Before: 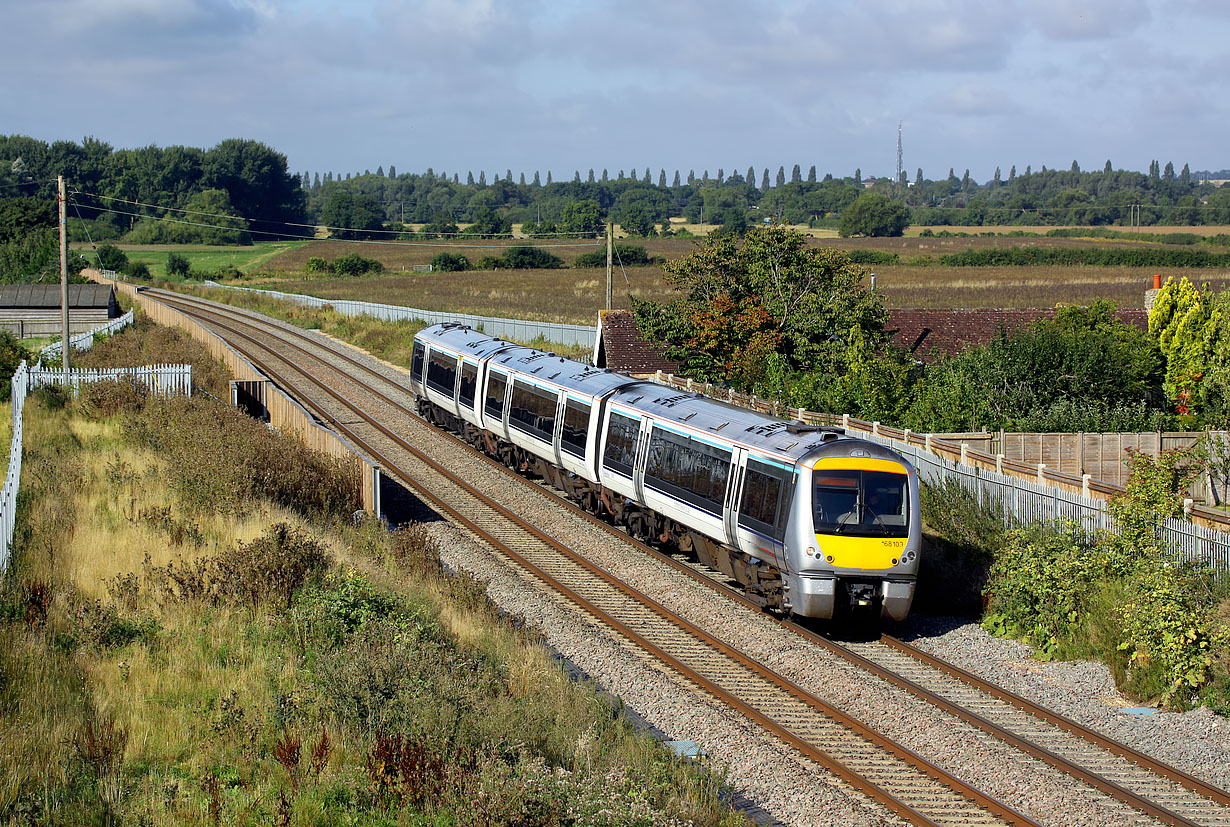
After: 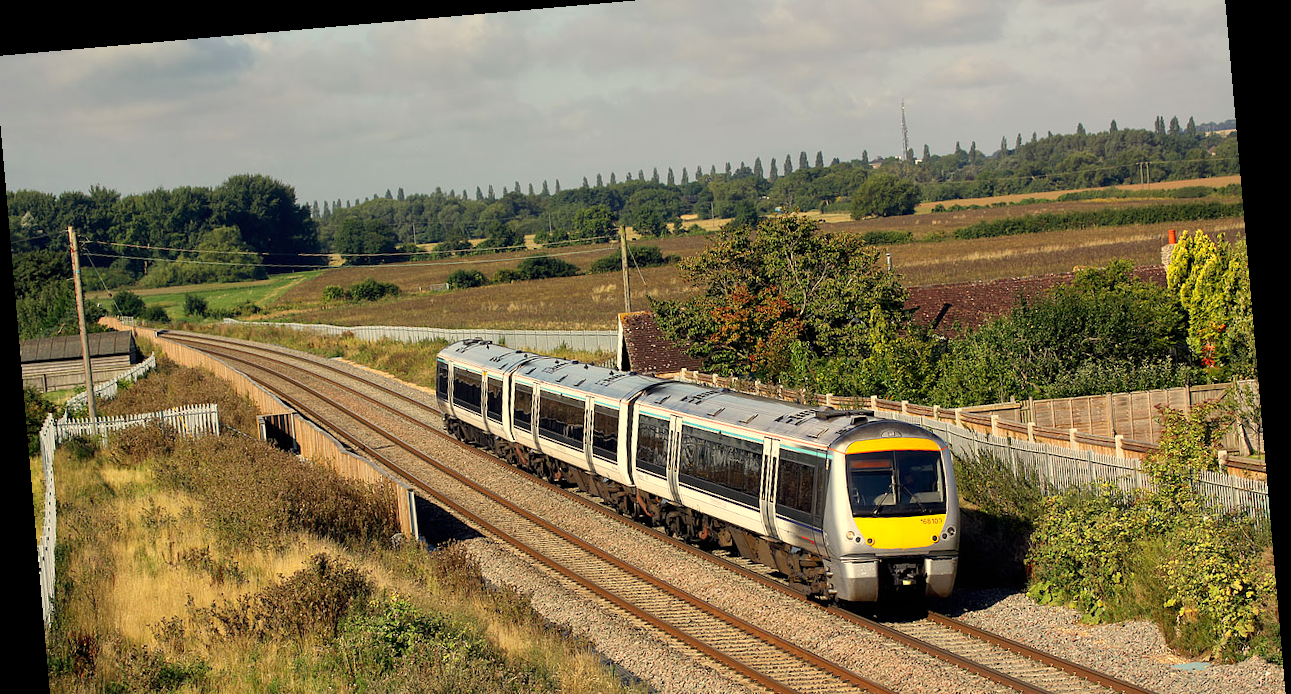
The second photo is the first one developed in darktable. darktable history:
rotate and perspective: rotation -4.98°, automatic cropping off
crop: left 0.387%, top 5.469%, bottom 19.809%
white balance: red 1.123, blue 0.83
